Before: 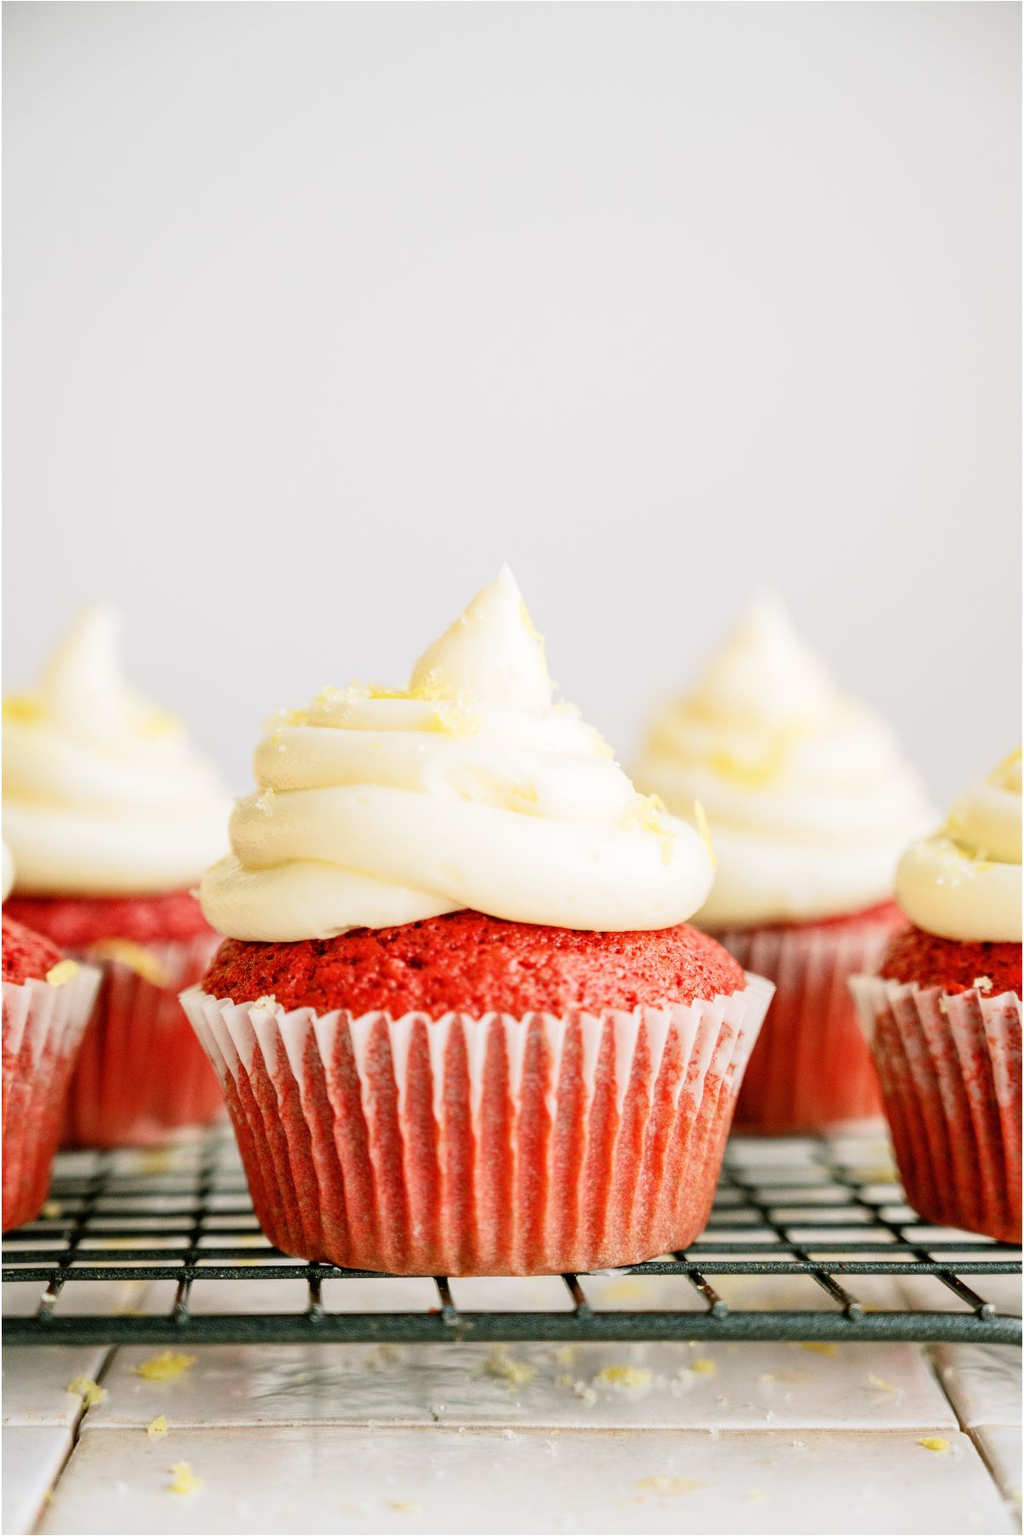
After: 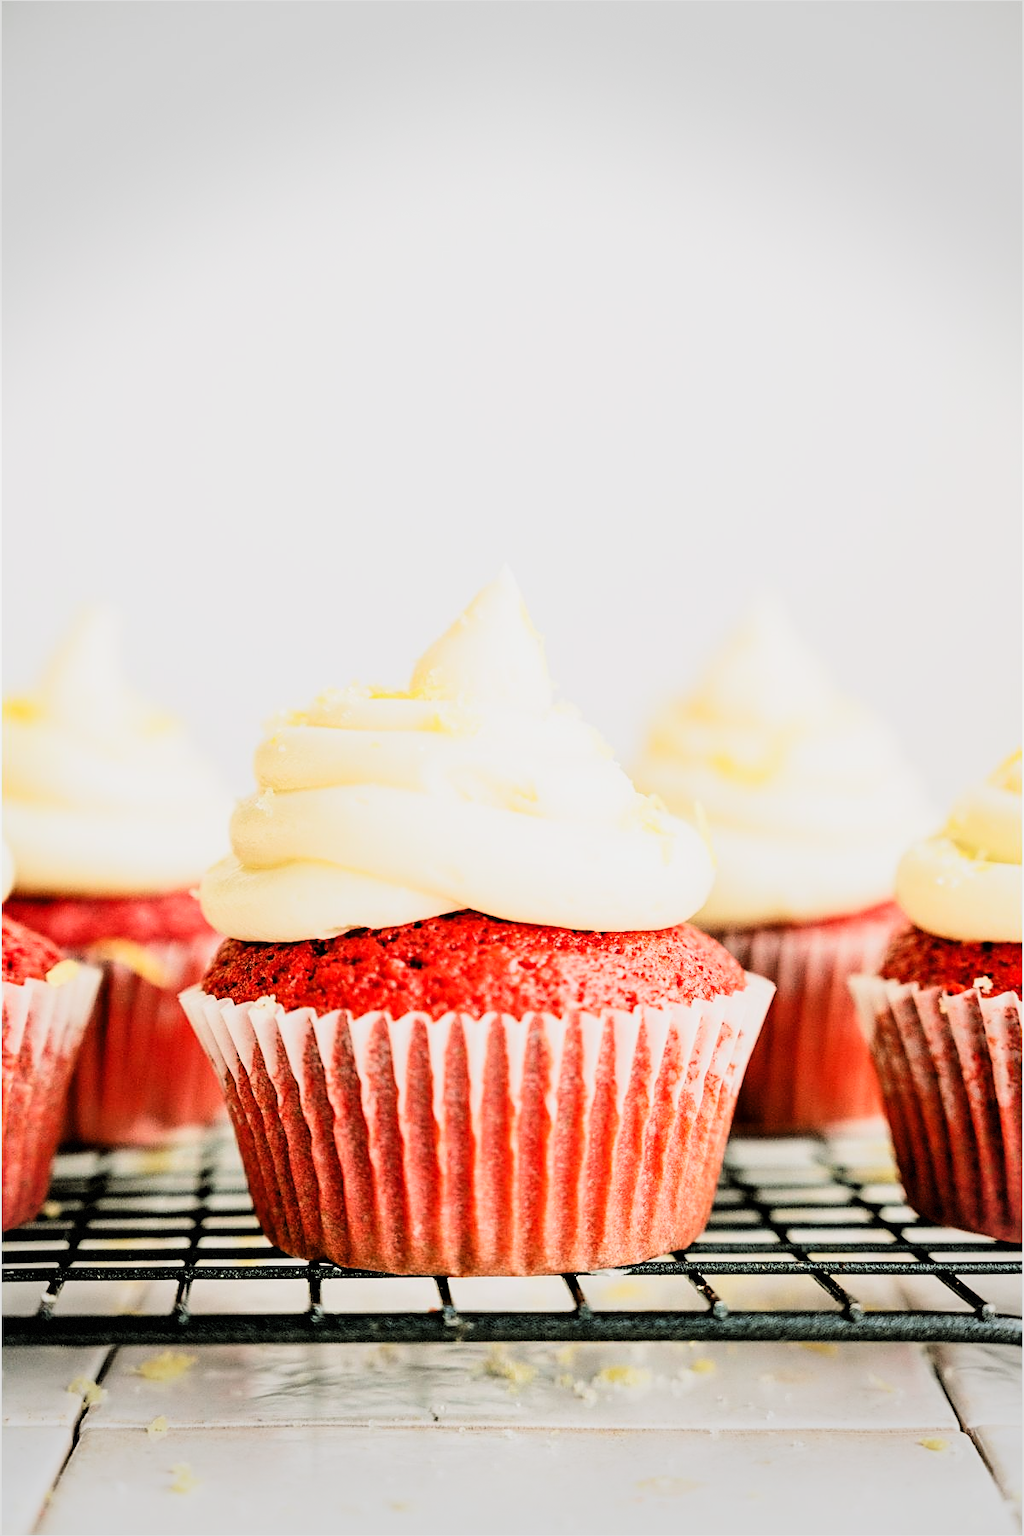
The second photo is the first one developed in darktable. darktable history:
filmic rgb: black relative exposure -5 EV, hardness 2.88, contrast 1.4, highlights saturation mix -30%
sharpen: amount 0.478
tone curve: curves: ch0 [(0, 0) (0.004, 0.001) (0.133, 0.112) (0.325, 0.362) (0.832, 0.893) (1, 1)], color space Lab, linked channels, preserve colors none
vignetting: fall-off start 91%, fall-off radius 39.39%, brightness -0.182, saturation -0.3, width/height ratio 1.219, shape 1.3, dithering 8-bit output, unbound false
